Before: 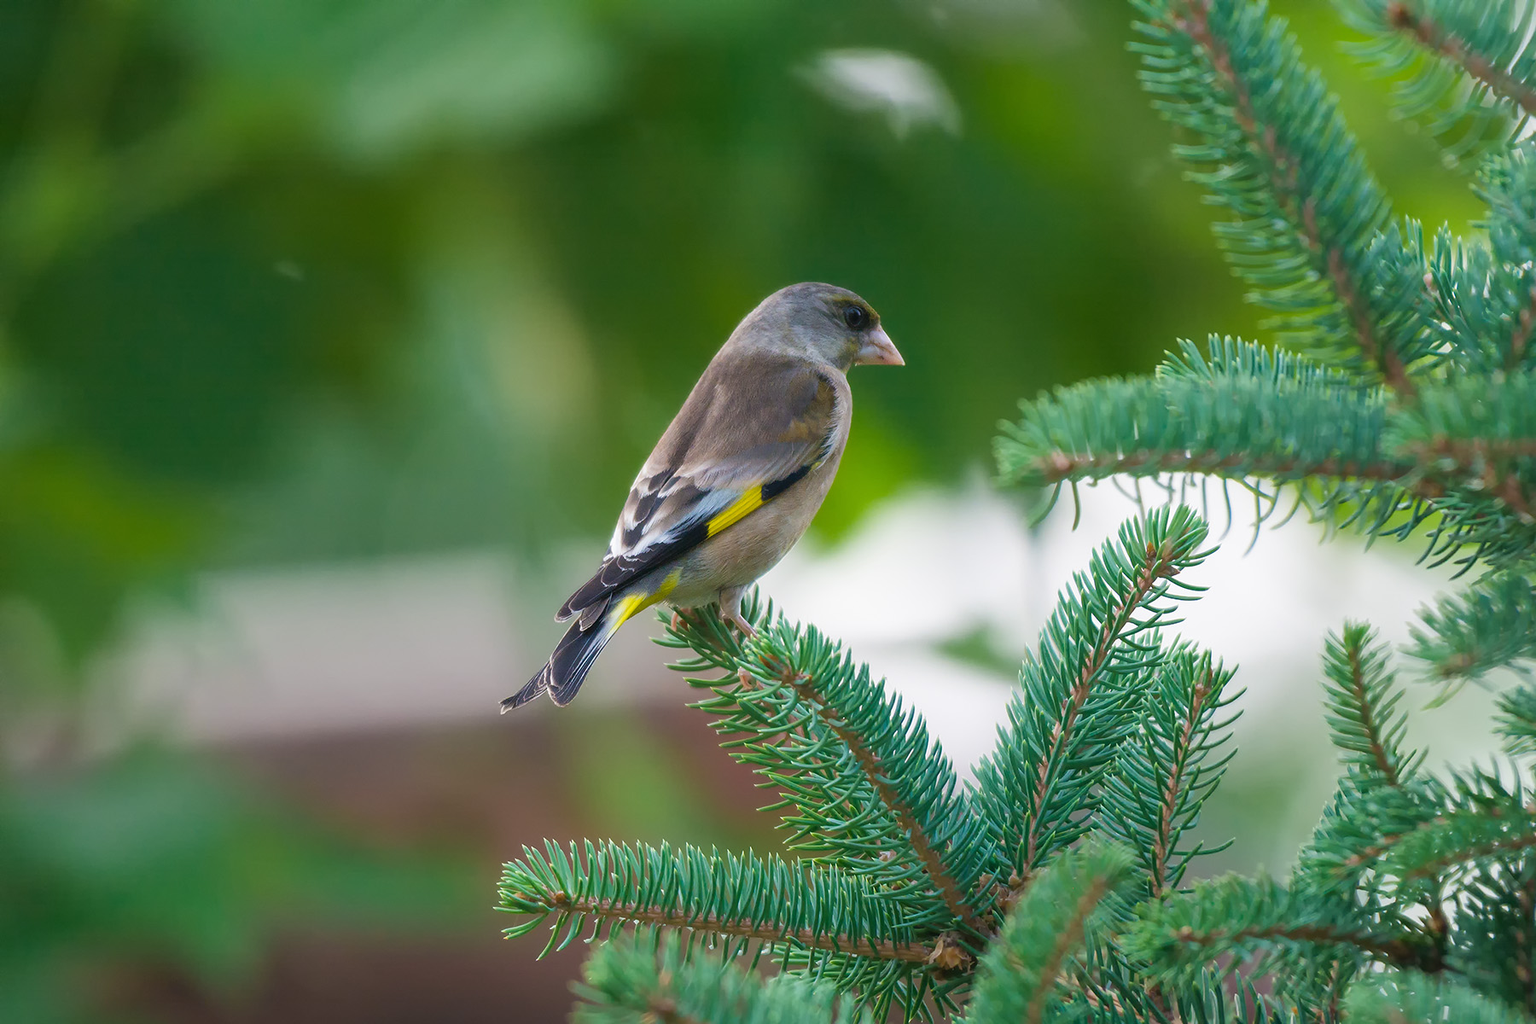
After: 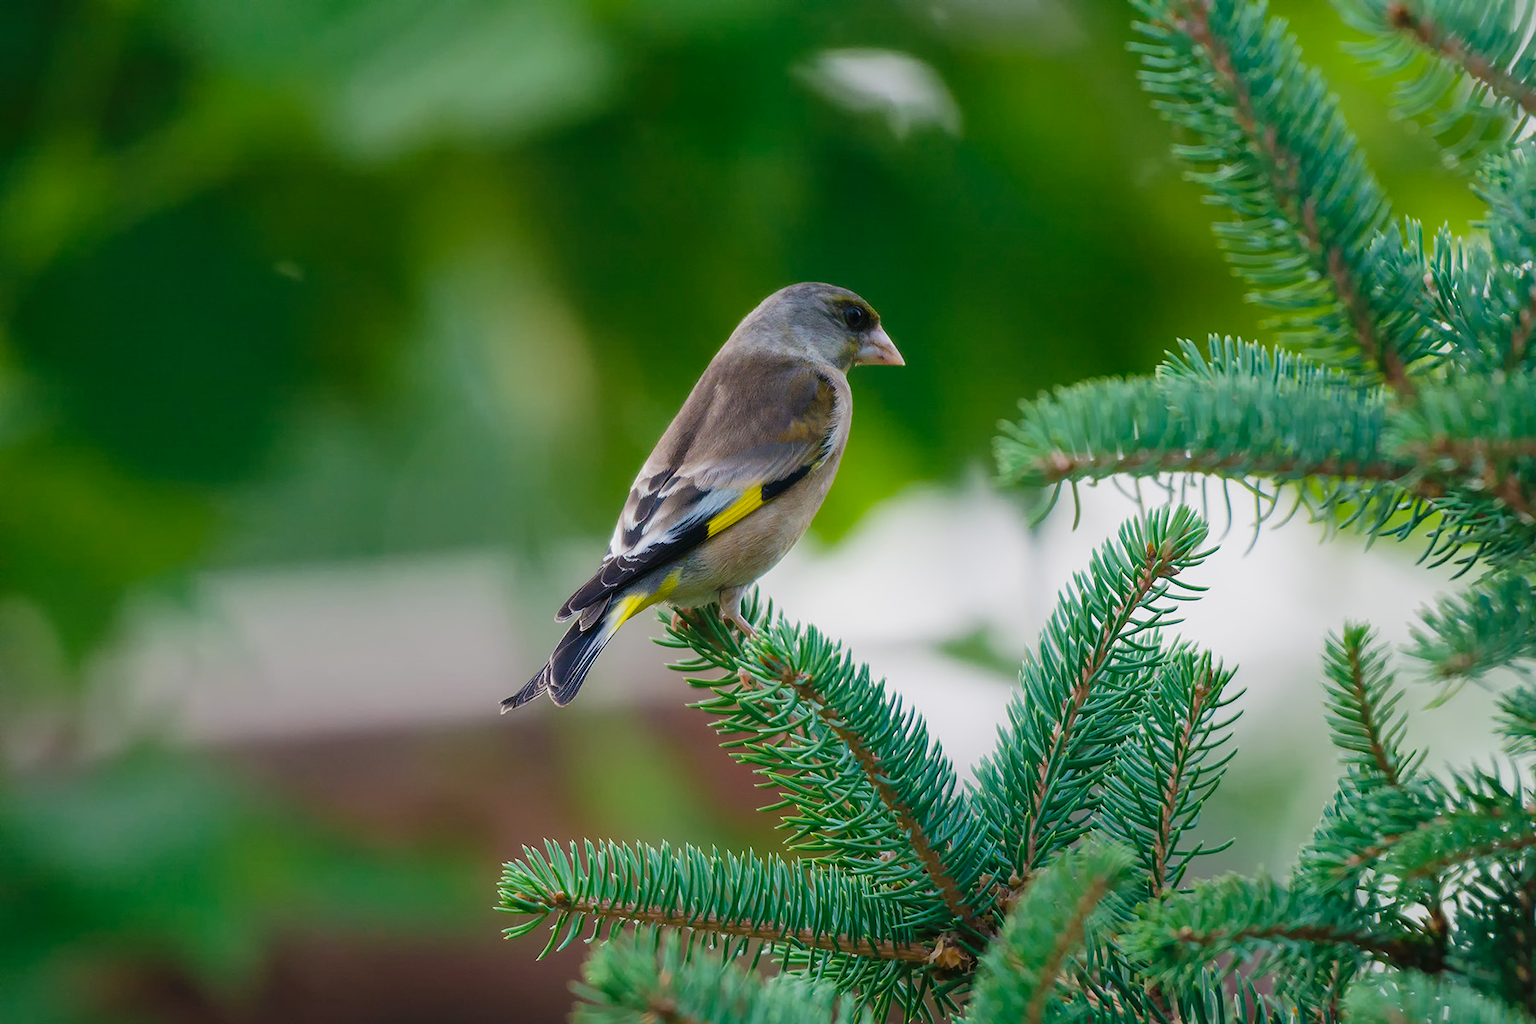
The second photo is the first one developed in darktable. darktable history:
exposure: black level correction 0.001, exposure 0.5 EV, compensate exposure bias true, compensate highlight preservation false
tone curve: curves: ch0 [(0, 0) (0.003, 0.005) (0.011, 0.006) (0.025, 0.013) (0.044, 0.027) (0.069, 0.042) (0.1, 0.06) (0.136, 0.085) (0.177, 0.118) (0.224, 0.171) (0.277, 0.239) (0.335, 0.314) (0.399, 0.394) (0.468, 0.473) (0.543, 0.552) (0.623, 0.64) (0.709, 0.718) (0.801, 0.801) (0.898, 0.882) (1, 1)], preserve colors none
